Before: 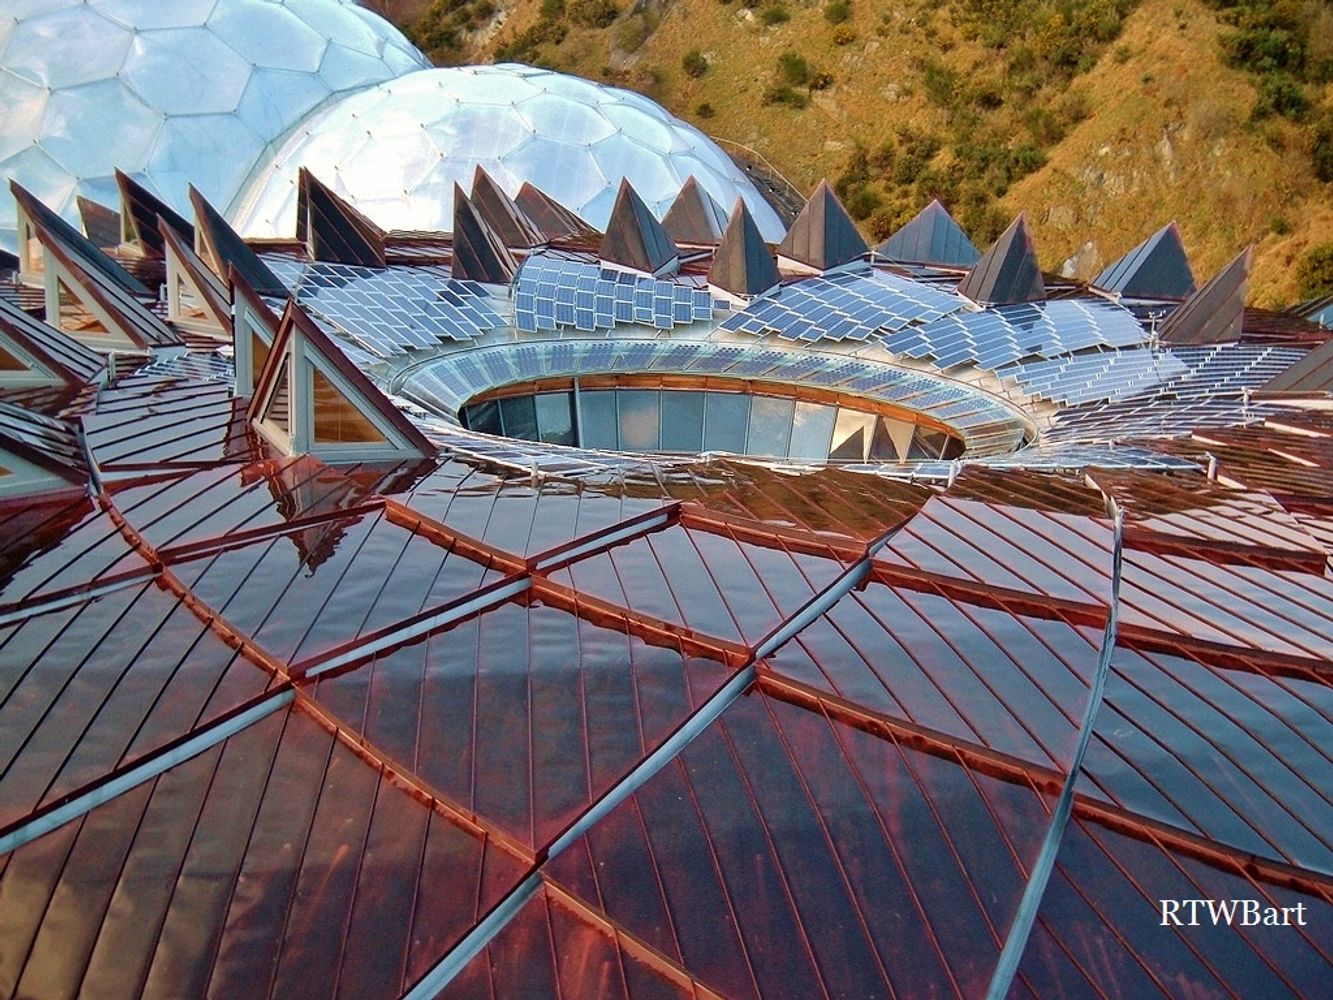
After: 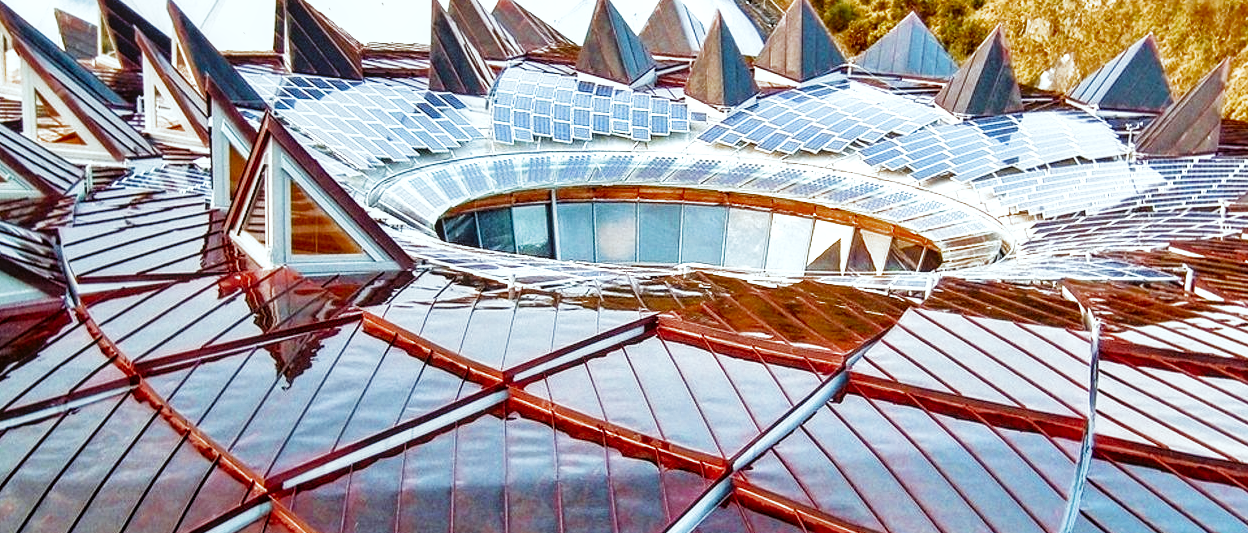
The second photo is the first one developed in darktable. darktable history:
local contrast: on, module defaults
exposure: black level correction 0, exposure 1.187 EV, compensate highlight preservation false
color zones: curves: ch0 [(0.11, 0.396) (0.195, 0.36) (0.25, 0.5) (0.303, 0.412) (0.357, 0.544) (0.75, 0.5) (0.967, 0.328)]; ch1 [(0, 0.468) (0.112, 0.512) (0.202, 0.6) (0.25, 0.5) (0.307, 0.352) (0.357, 0.544) (0.75, 0.5) (0.963, 0.524)]
crop: left 1.753%, top 18.864%, right 4.615%, bottom 27.782%
filmic rgb: black relative exposure -8.04 EV, white relative exposure 3 EV, hardness 5.37, contrast 1.248, preserve chrominance no, color science v5 (2021), iterations of high-quality reconstruction 0
color correction: highlights a* -2.84, highlights b* -2.82, shadows a* 1.96, shadows b* 3.03
